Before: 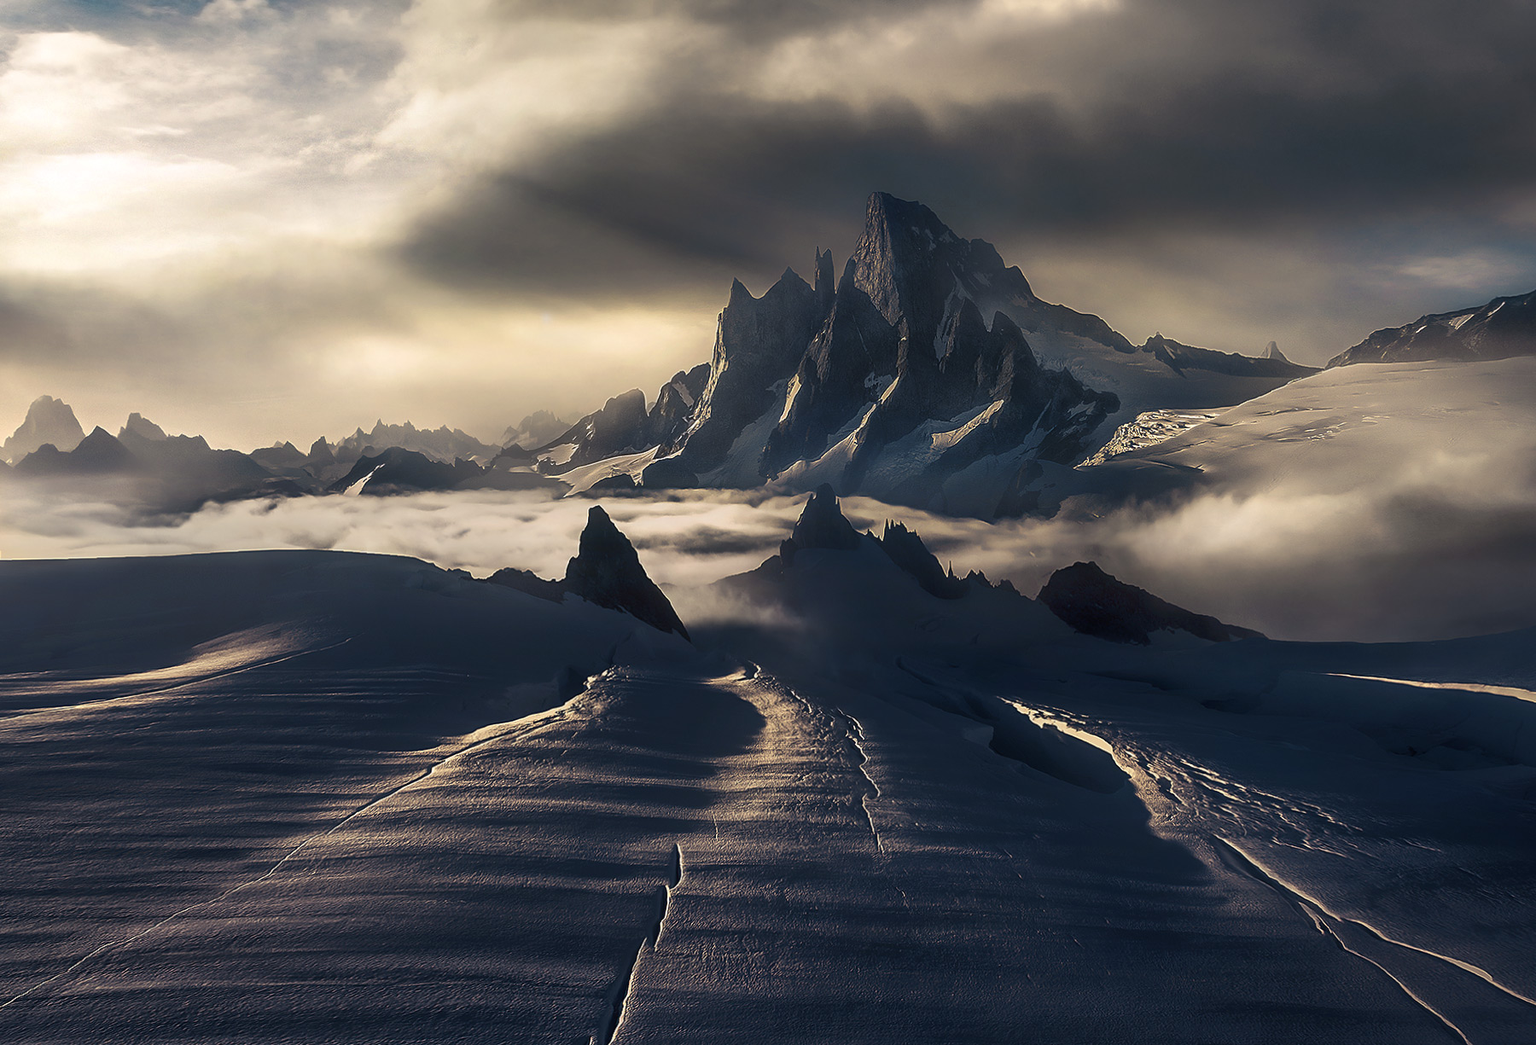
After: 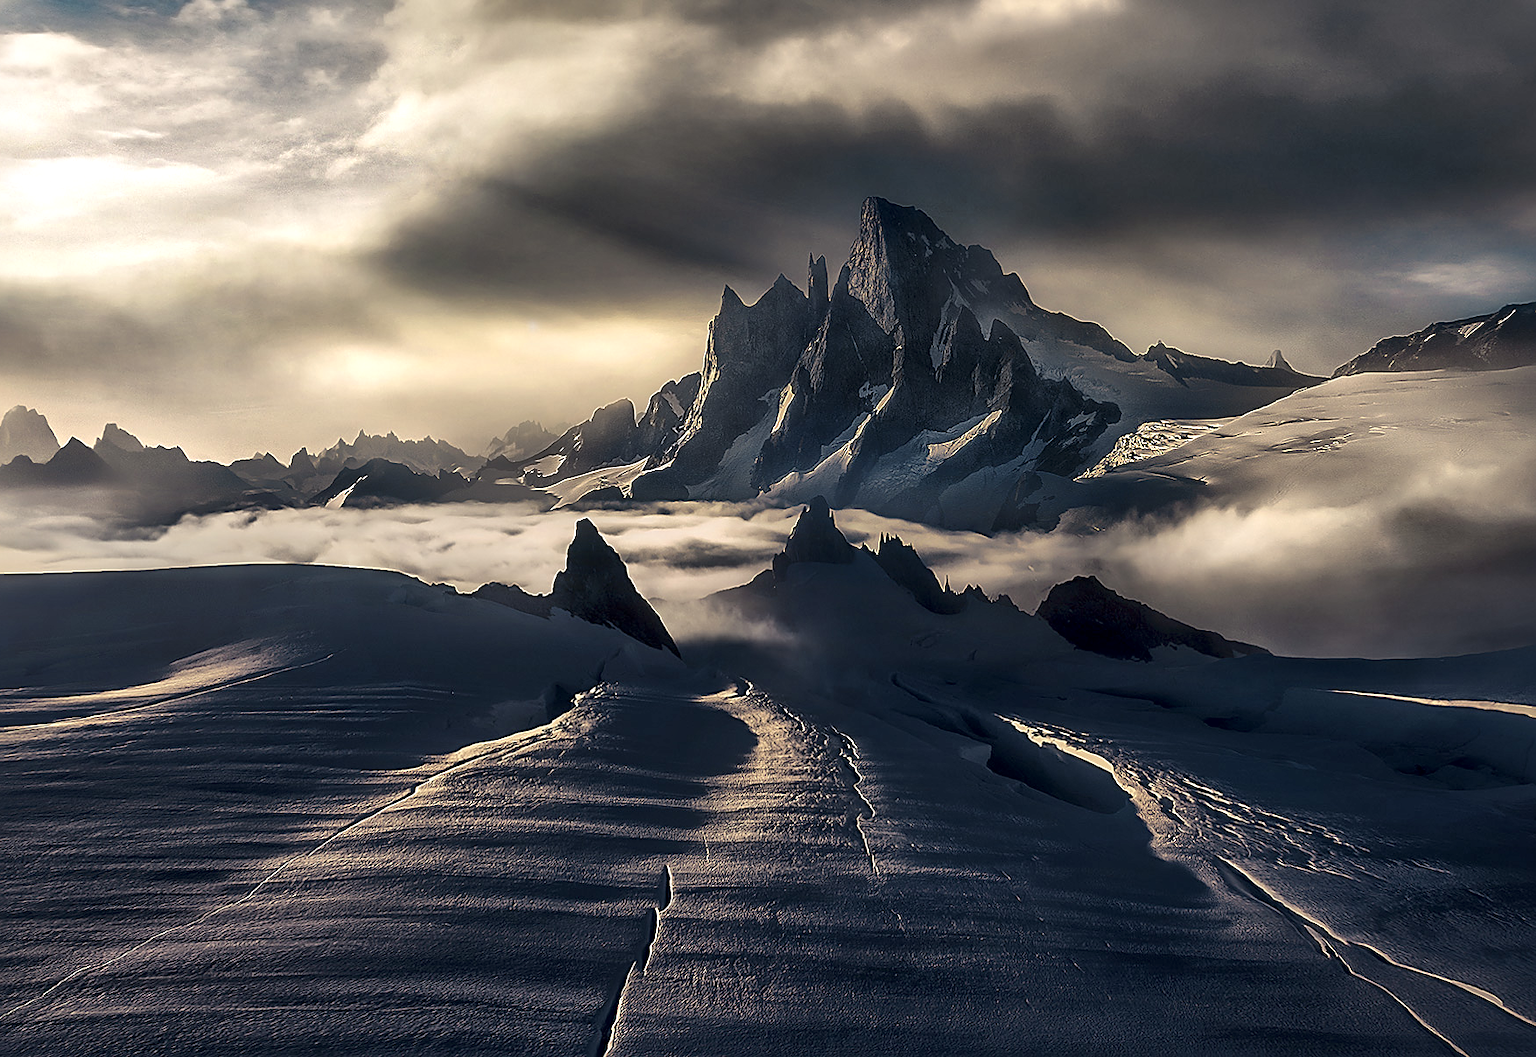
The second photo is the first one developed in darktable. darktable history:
white balance: emerald 1
crop and rotate: left 1.774%, right 0.633%, bottom 1.28%
local contrast: mode bilateral grid, contrast 20, coarseness 50, detail 179%, midtone range 0.2
sharpen: on, module defaults
levels: mode automatic, black 0.023%, white 99.97%, levels [0.062, 0.494, 0.925]
